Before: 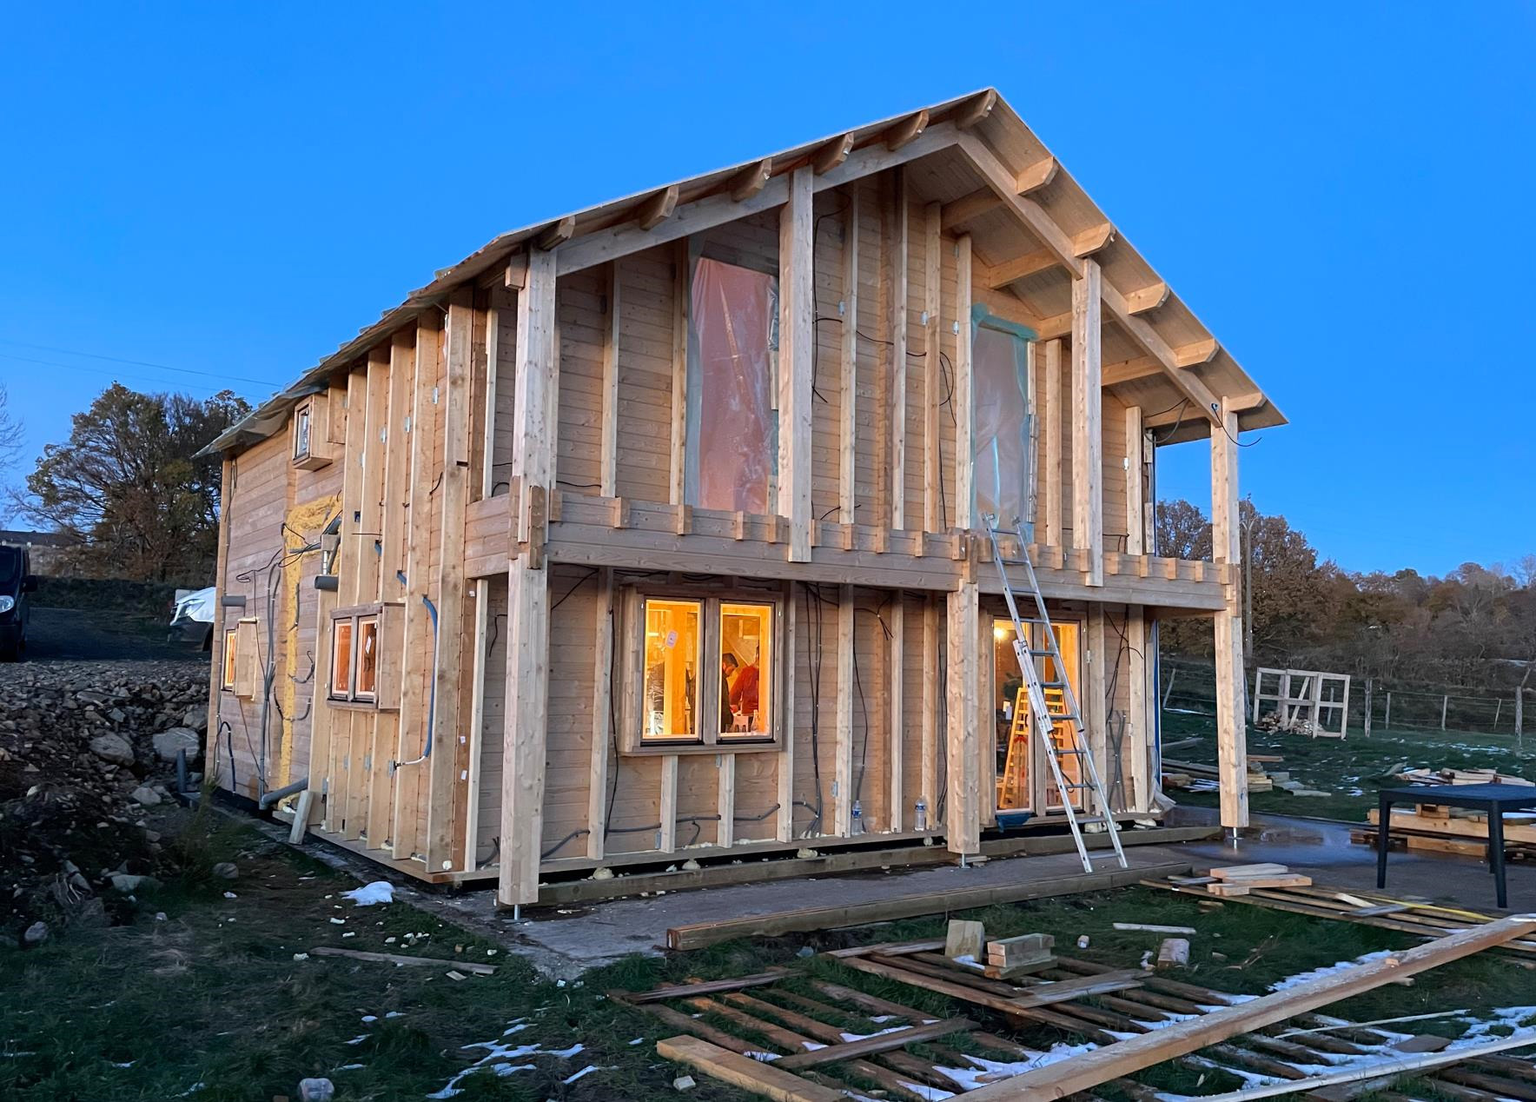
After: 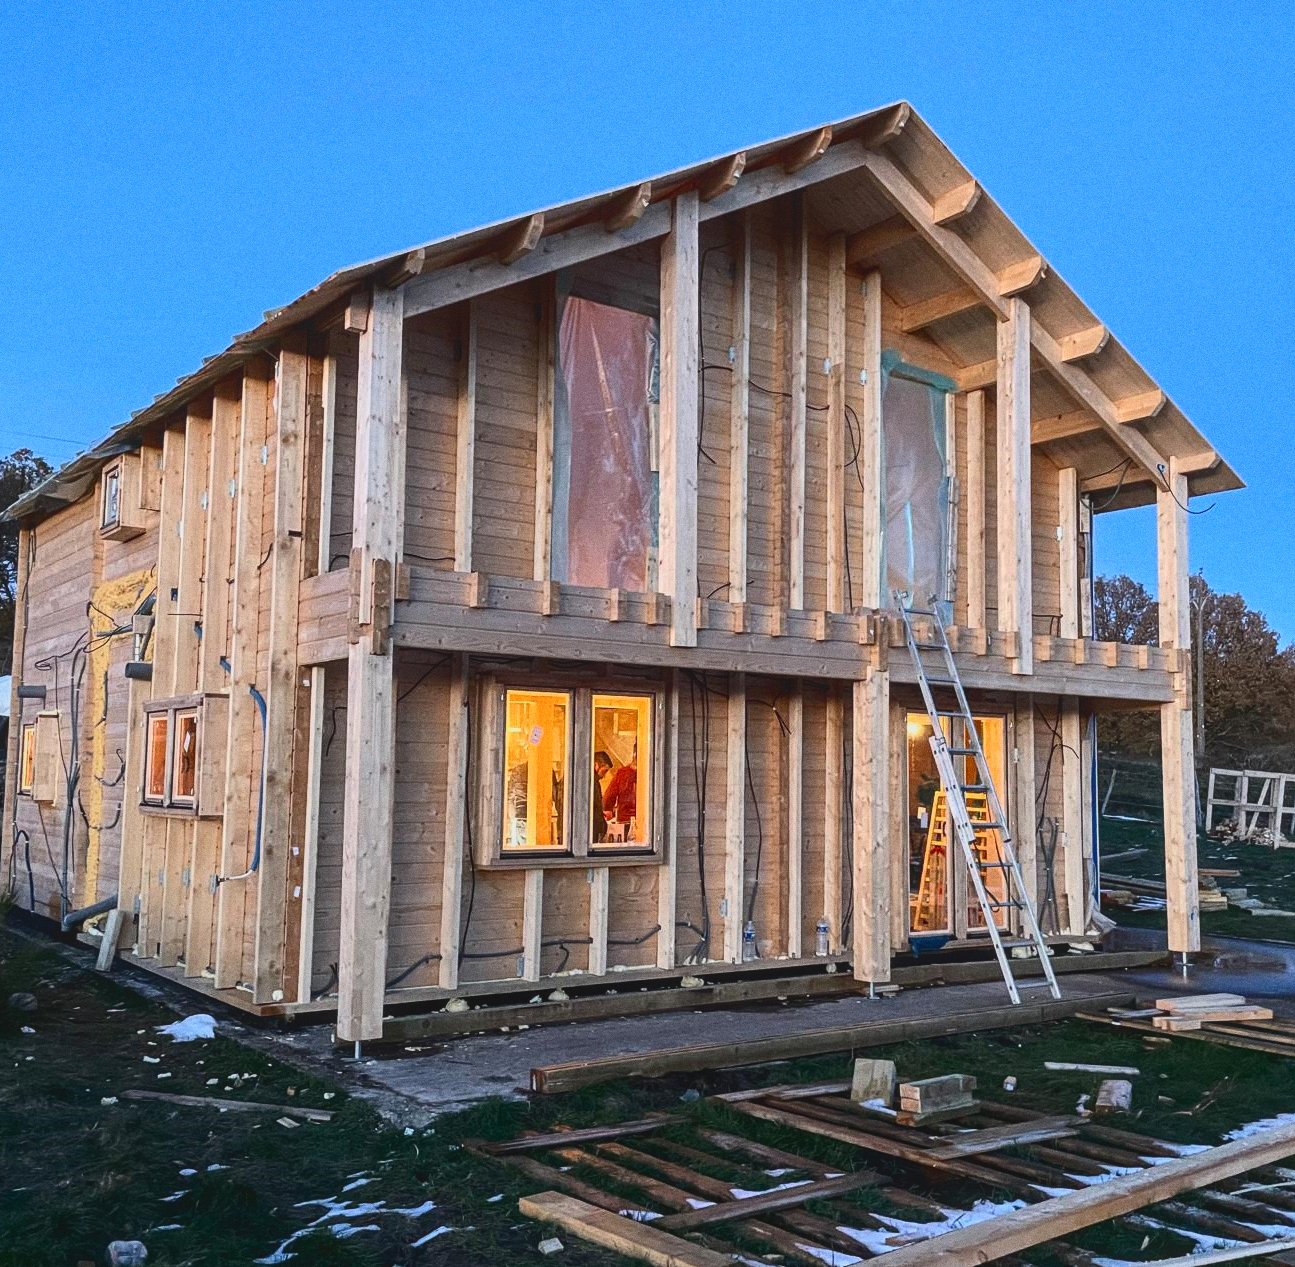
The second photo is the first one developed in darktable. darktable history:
local contrast: highlights 48%, shadows 0%, detail 100%
grain: coarseness 0.09 ISO
crop: left 13.443%, right 13.31%
contrast brightness saturation: contrast 0.28
